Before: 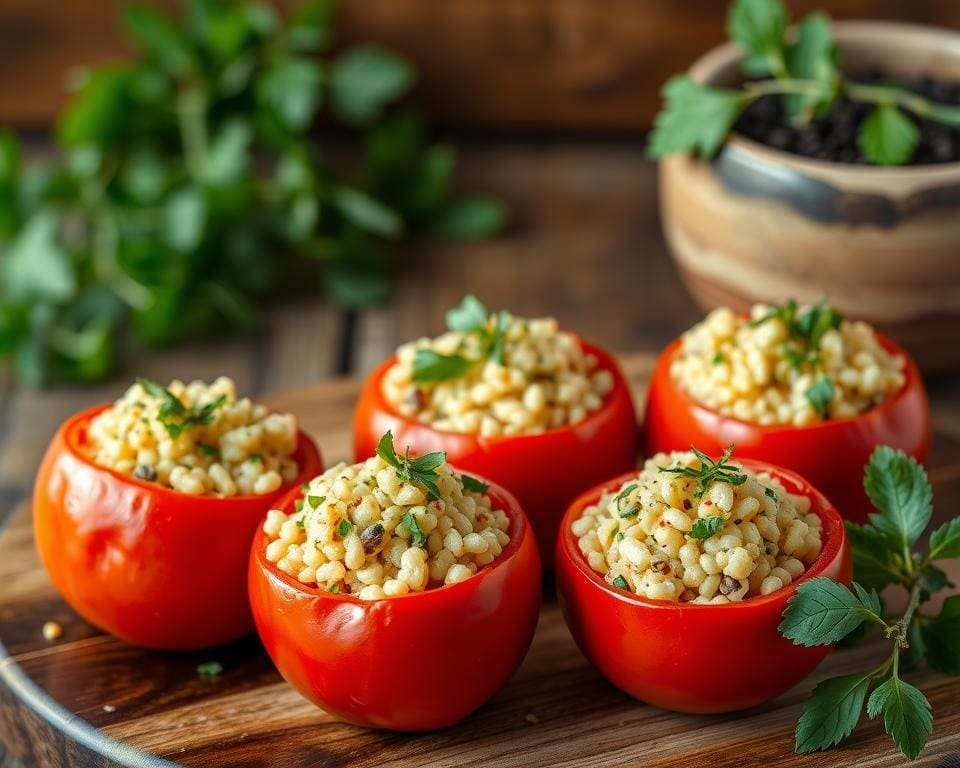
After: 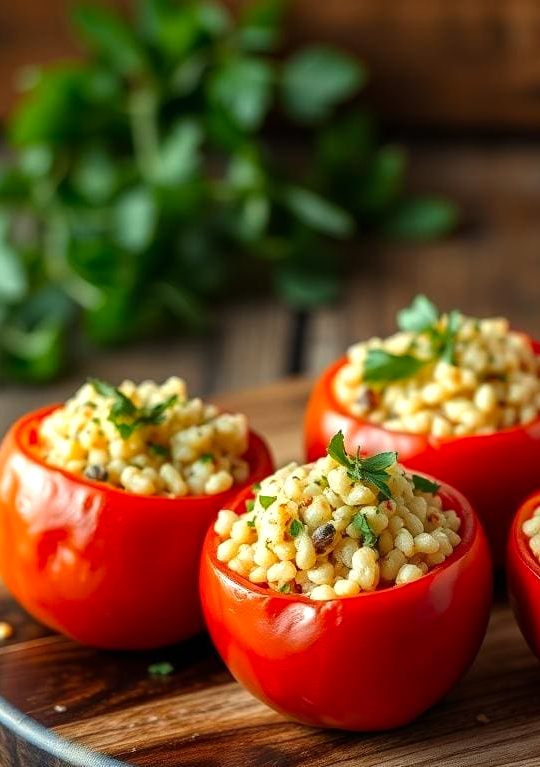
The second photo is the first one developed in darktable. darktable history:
color balance: contrast 10%
crop: left 5.114%, right 38.589%
